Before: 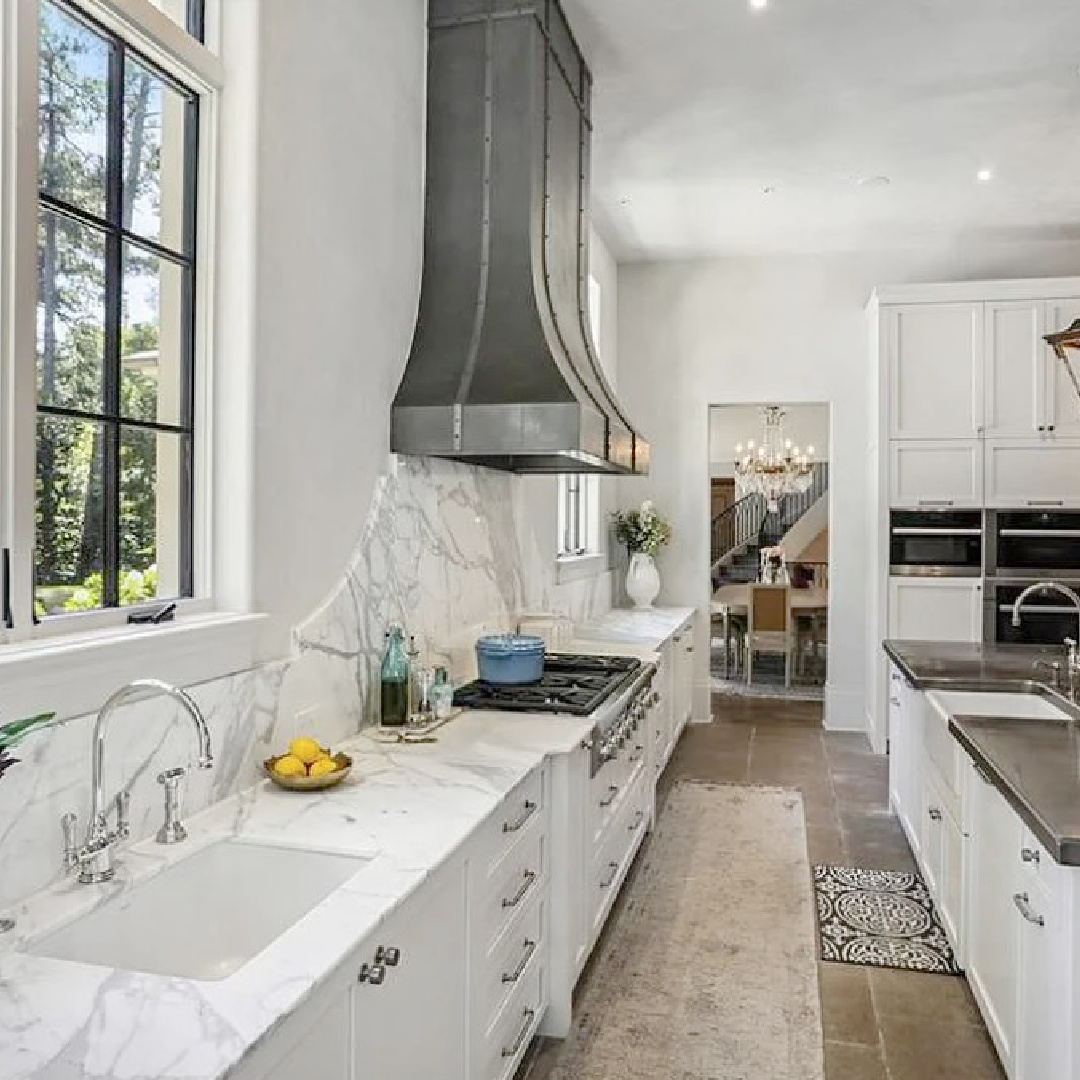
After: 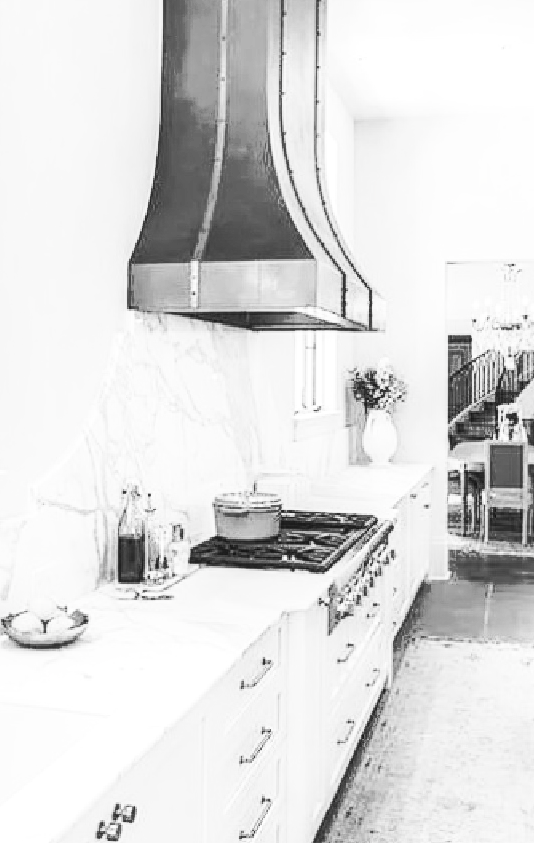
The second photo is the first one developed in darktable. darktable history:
crop and rotate: angle 0.012°, left 24.436%, top 13.237%, right 26.056%, bottom 8.686%
local contrast: on, module defaults
contrast brightness saturation: contrast 0.546, brightness 0.484, saturation -0.998
tone curve: curves: ch0 [(0, 0) (0.003, 0.003) (0.011, 0.011) (0.025, 0.024) (0.044, 0.043) (0.069, 0.067) (0.1, 0.096) (0.136, 0.131) (0.177, 0.171) (0.224, 0.217) (0.277, 0.267) (0.335, 0.324) (0.399, 0.385) (0.468, 0.452) (0.543, 0.632) (0.623, 0.697) (0.709, 0.766) (0.801, 0.839) (0.898, 0.917) (1, 1)], preserve colors none
color balance rgb: highlights gain › luminance 14.564%, perceptual saturation grading › global saturation 33.297%, global vibrance 14.727%
contrast equalizer: octaves 7, y [[0.5, 0.486, 0.447, 0.446, 0.489, 0.5], [0.5 ×6], [0.5 ×6], [0 ×6], [0 ×6]]
